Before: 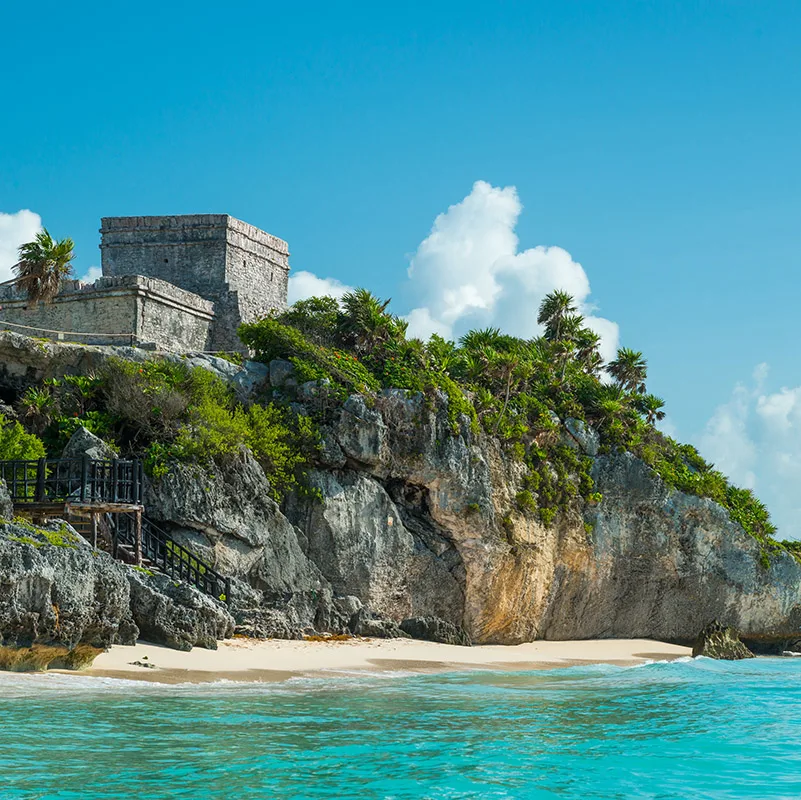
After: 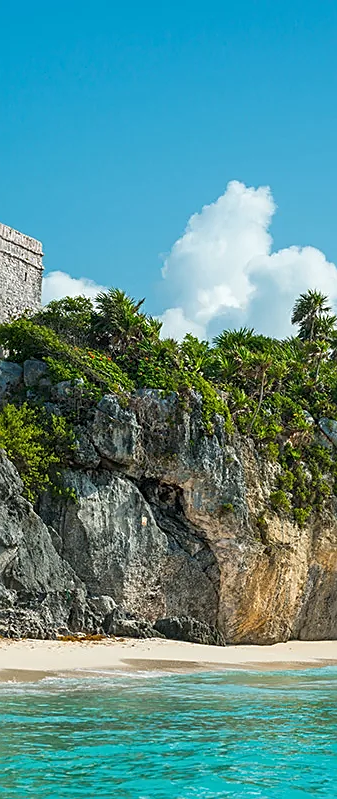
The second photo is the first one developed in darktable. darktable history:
sharpen: on, module defaults
crop: left 30.796%, right 27.07%
local contrast: mode bilateral grid, contrast 15, coarseness 36, detail 105%, midtone range 0.2
